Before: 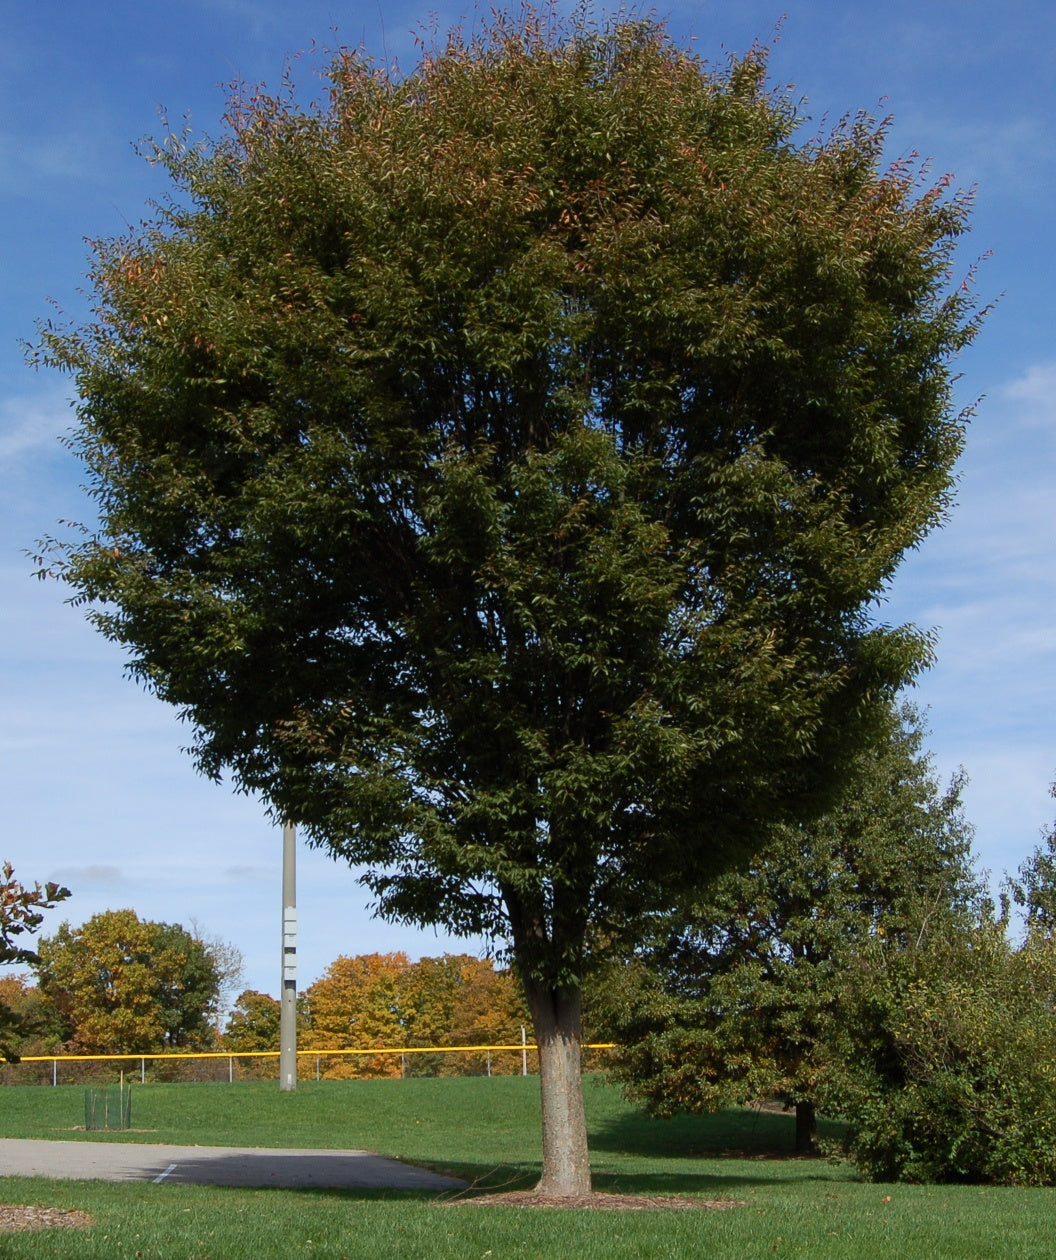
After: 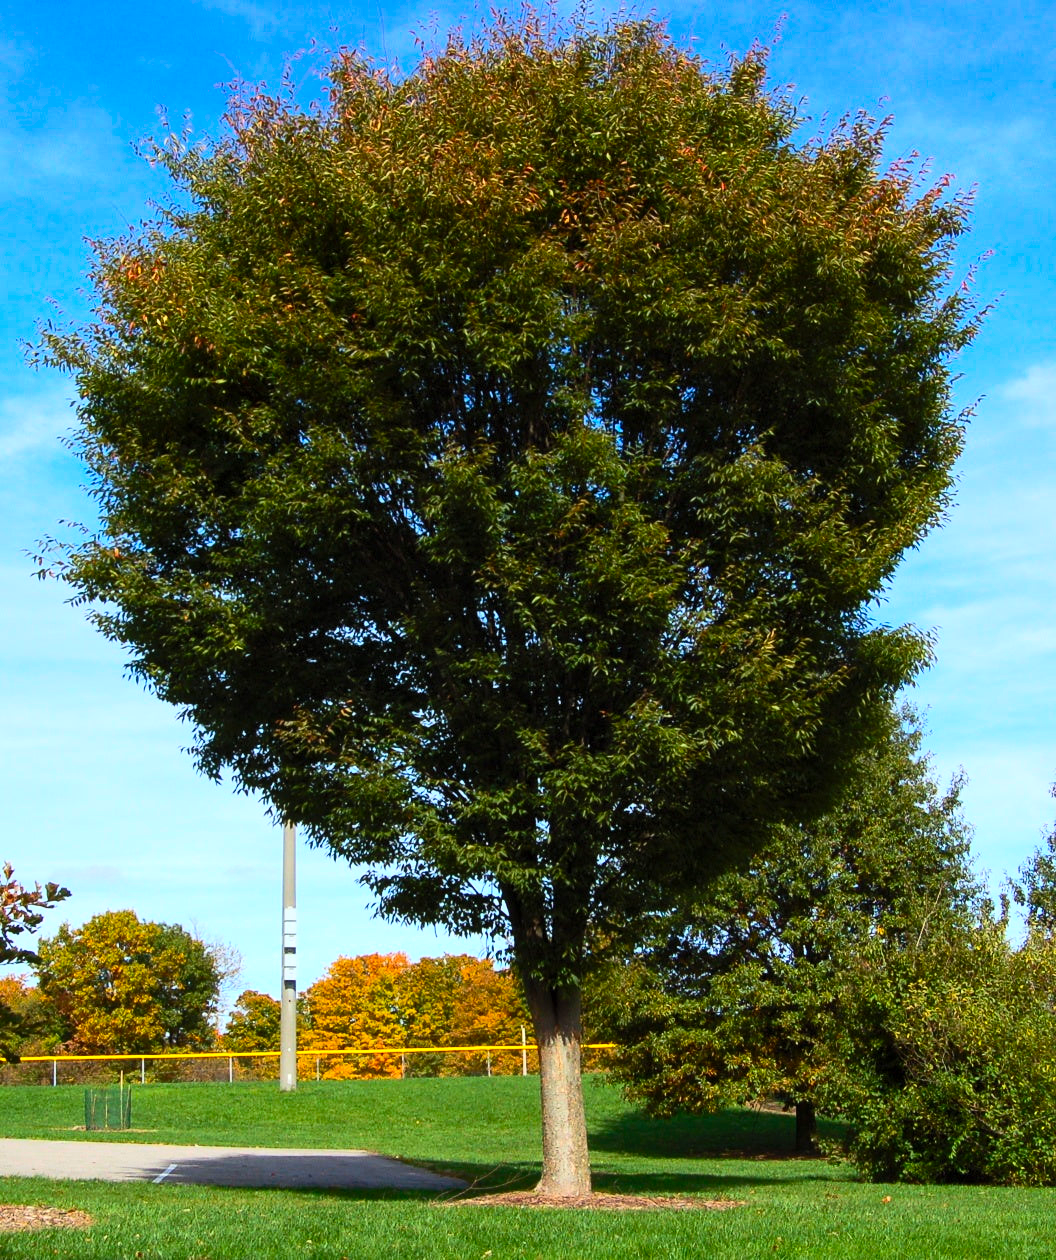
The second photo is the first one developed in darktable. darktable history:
tone equalizer: -8 EV -0.417 EV, -7 EV -0.389 EV, -6 EV -0.333 EV, -5 EV -0.222 EV, -3 EV 0.222 EV, -2 EV 0.333 EV, -1 EV 0.389 EV, +0 EV 0.417 EV, edges refinement/feathering 500, mask exposure compensation -1.57 EV, preserve details no
local contrast: mode bilateral grid, contrast 20, coarseness 50, detail 120%, midtone range 0.2
contrast brightness saturation: contrast 0.2, brightness 0.2, saturation 0.8
